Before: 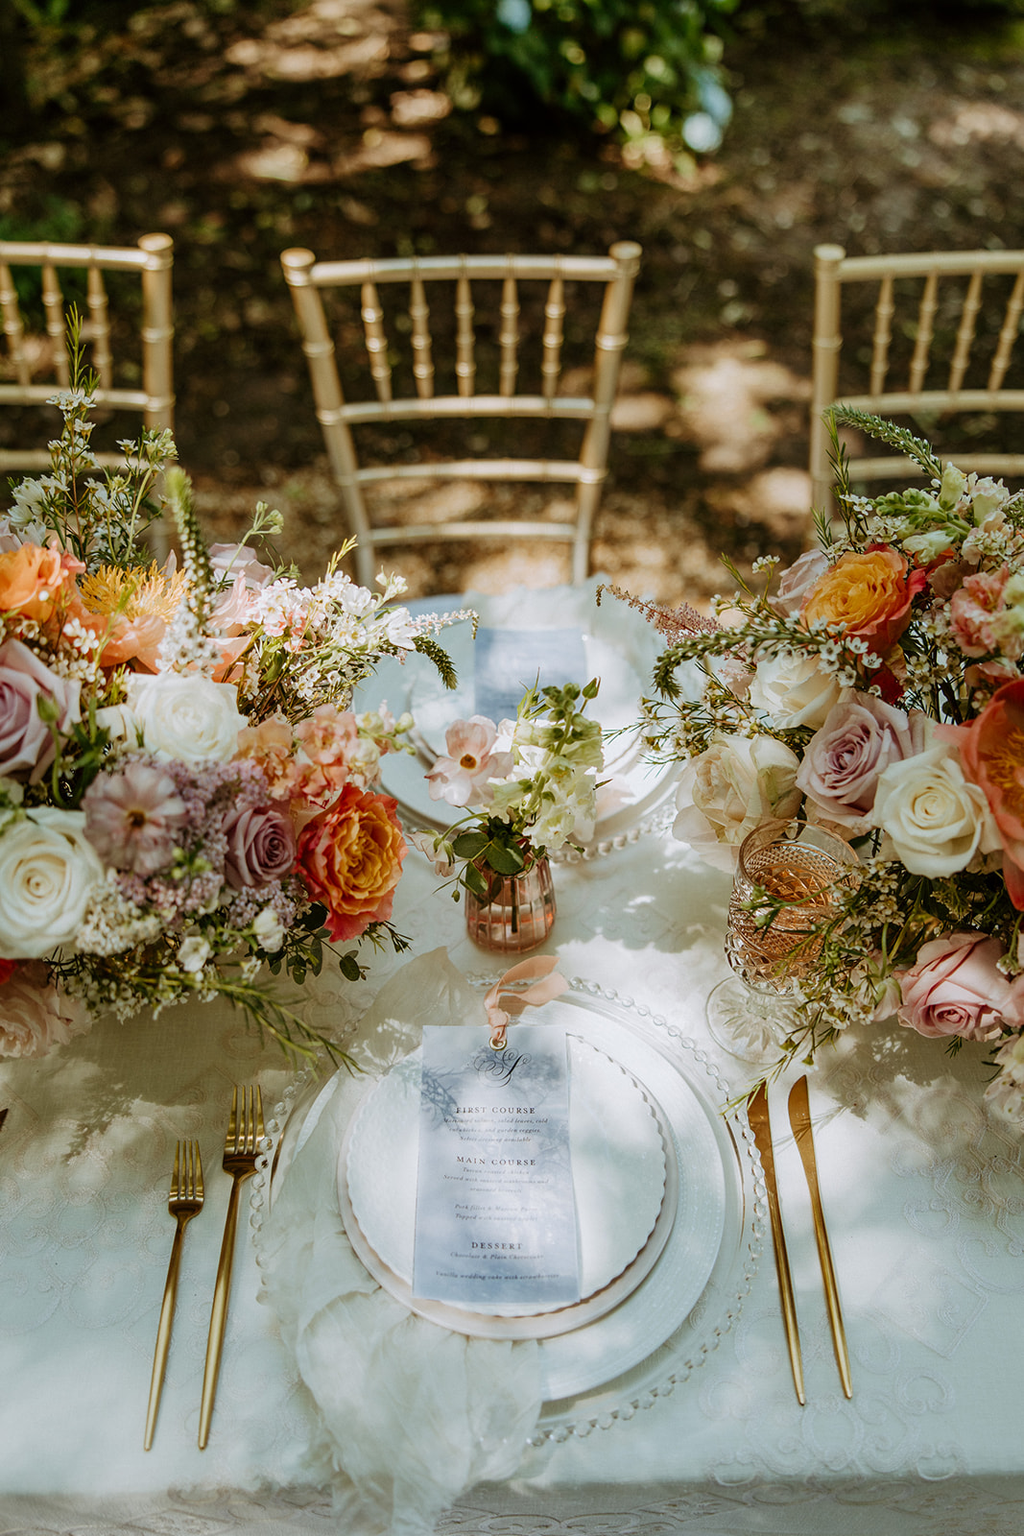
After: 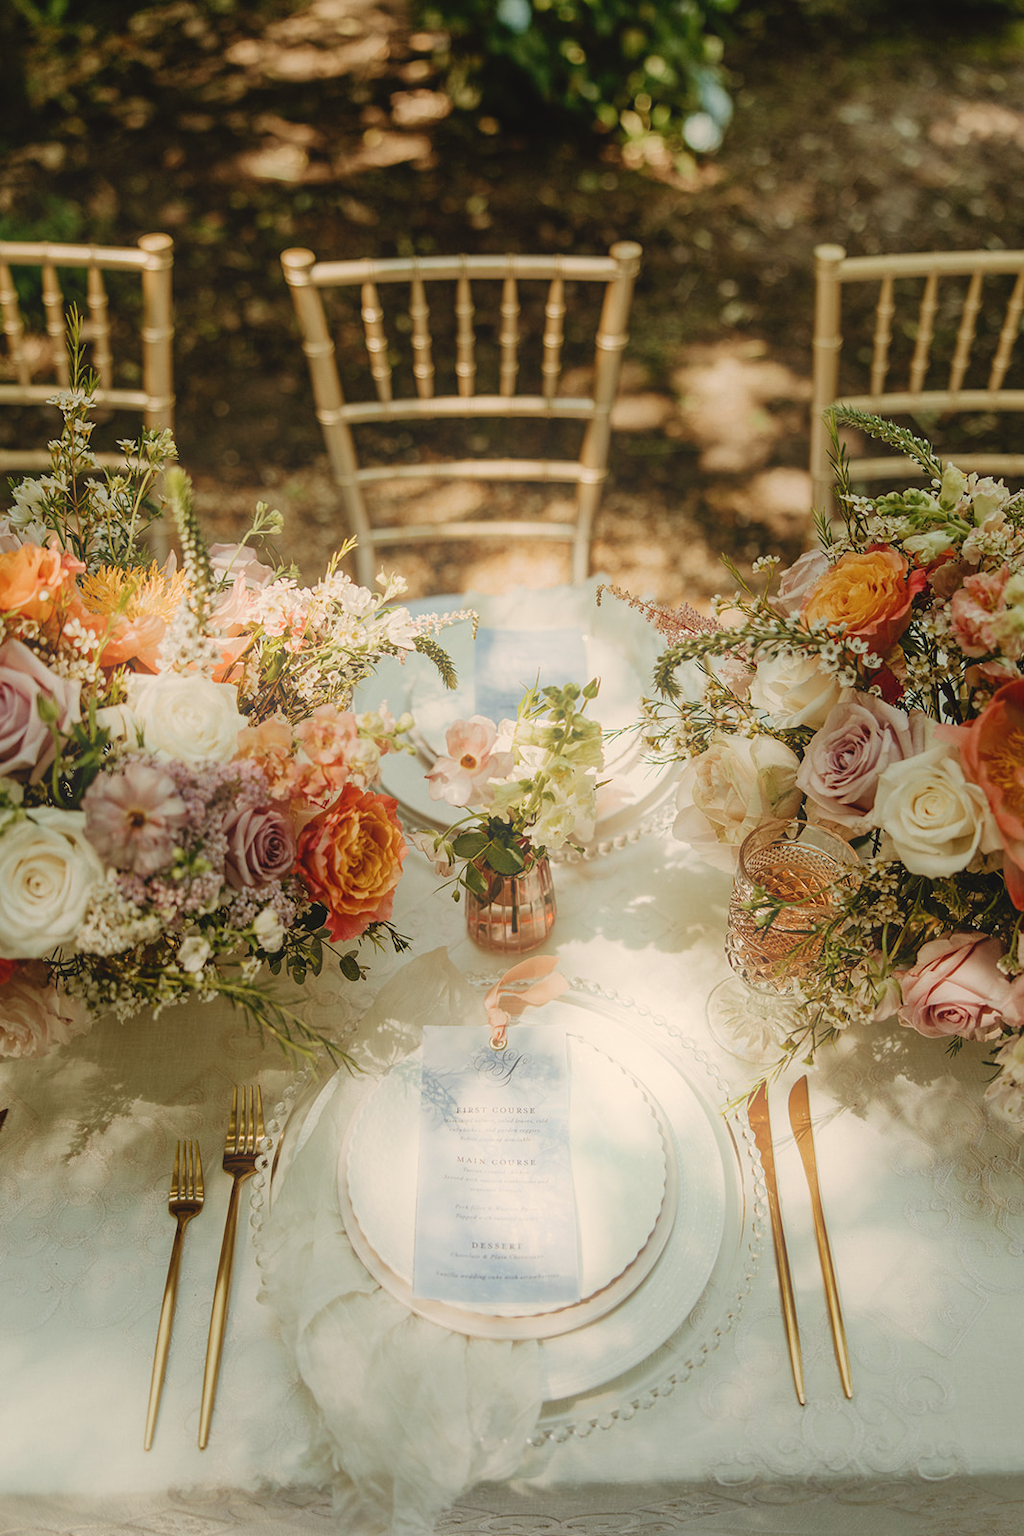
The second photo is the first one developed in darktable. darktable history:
color correction: highlights a* 3.84, highlights b* 5.07
bloom: on, module defaults
contrast brightness saturation: contrast -0.1, saturation -0.1
white balance: red 1.029, blue 0.92
